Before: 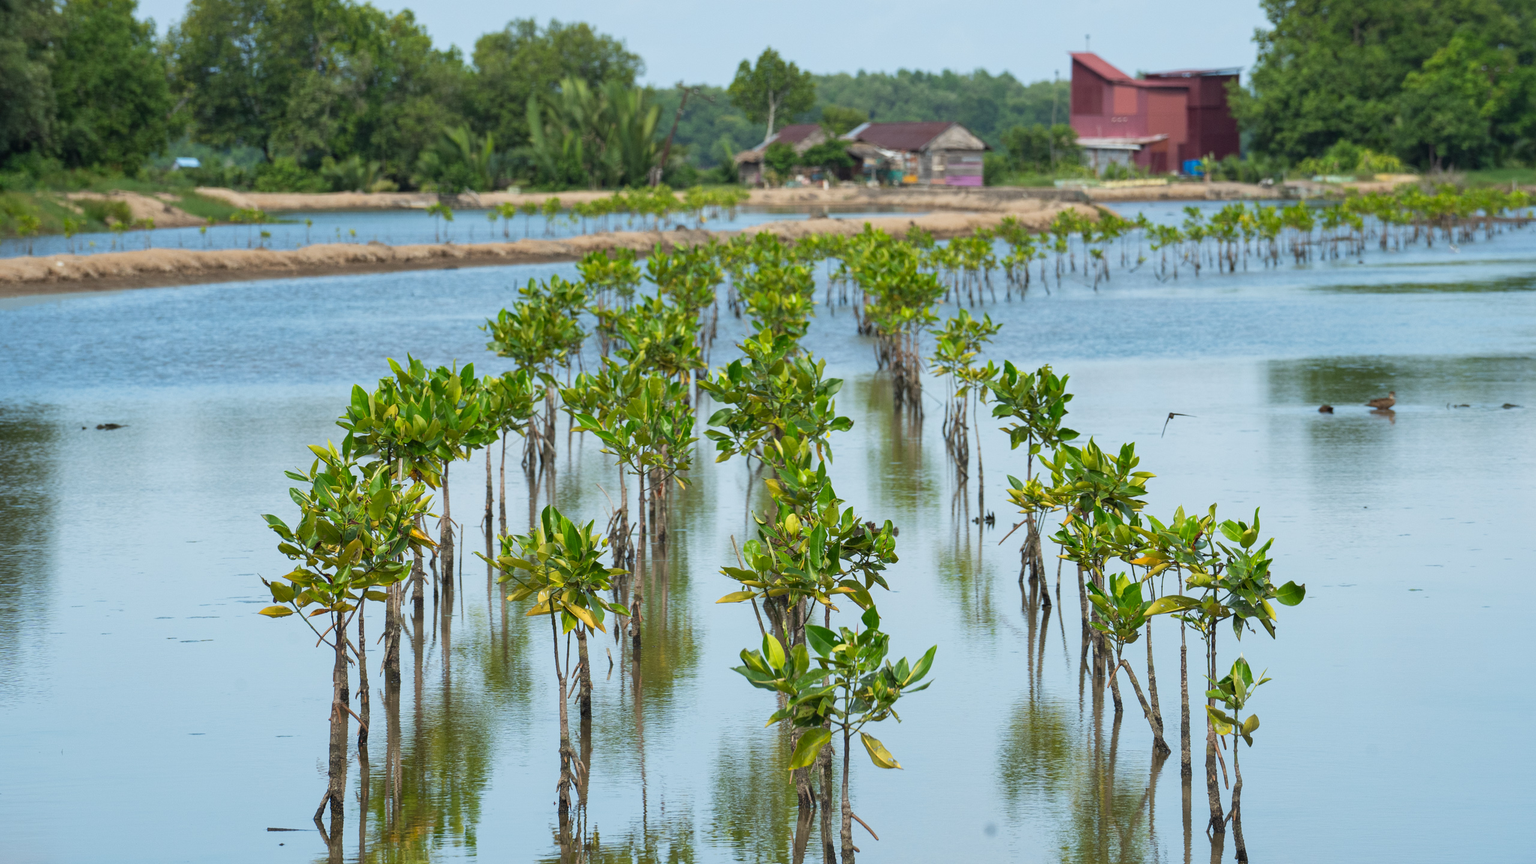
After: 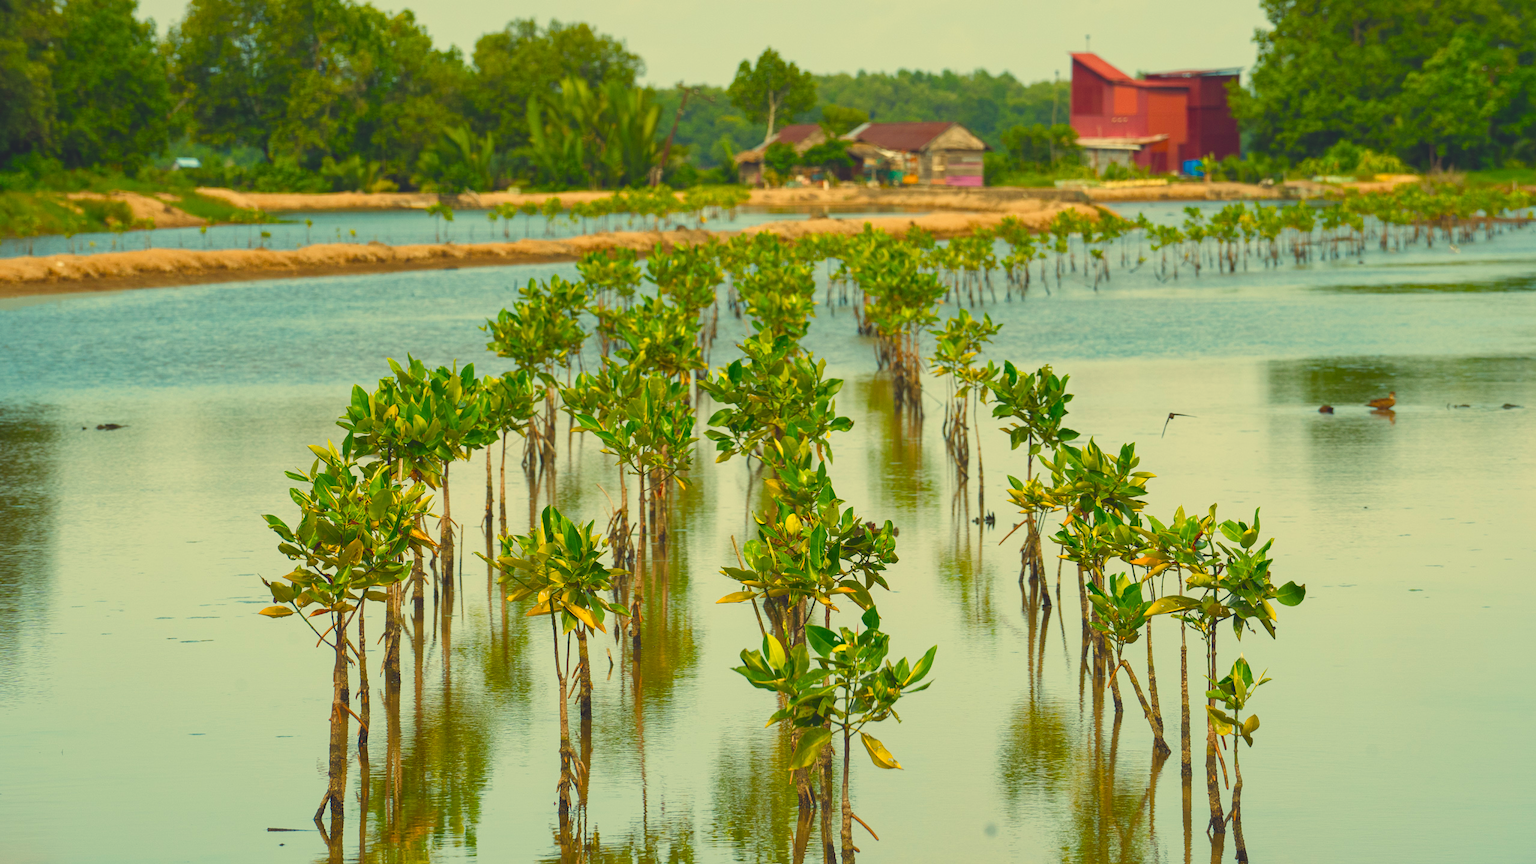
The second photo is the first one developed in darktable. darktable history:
white balance: red 1.08, blue 0.791
color balance rgb: shadows lift › chroma 3%, shadows lift › hue 280.8°, power › hue 330°, highlights gain › chroma 3%, highlights gain › hue 75.6°, global offset › luminance 1.5%, perceptual saturation grading › global saturation 20%, perceptual saturation grading › highlights -25%, perceptual saturation grading › shadows 50%, global vibrance 30%
contrast brightness saturation: saturation 0.18
